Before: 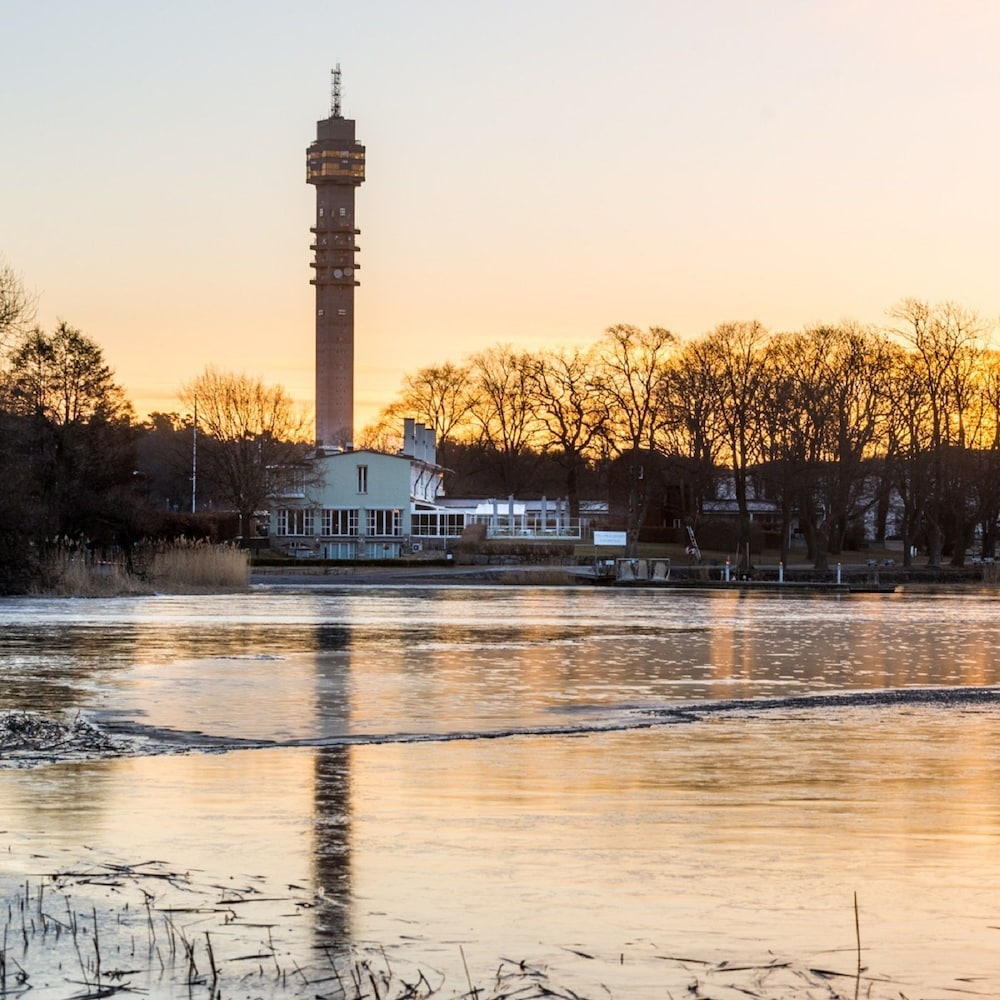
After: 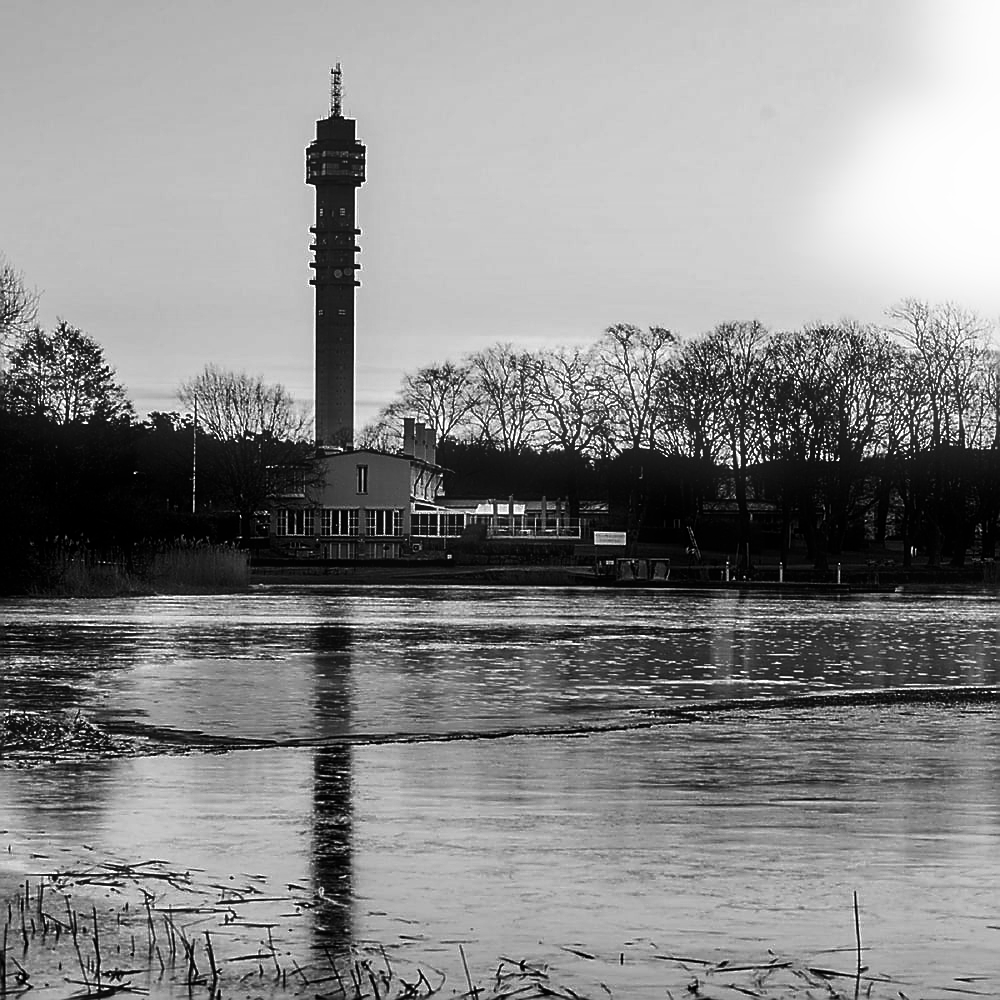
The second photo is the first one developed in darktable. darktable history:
bloom: size 5%, threshold 95%, strength 15%
contrast brightness saturation: contrast -0.03, brightness -0.59, saturation -1
color zones: curves: ch0 [(0, 0.6) (0.129, 0.508) (0.193, 0.483) (0.429, 0.5) (0.571, 0.5) (0.714, 0.5) (0.857, 0.5) (1, 0.6)]; ch1 [(0, 0.481) (0.112, 0.245) (0.213, 0.223) (0.429, 0.233) (0.571, 0.231) (0.683, 0.242) (0.857, 0.296) (1, 0.481)]
sharpen: radius 1.4, amount 1.25, threshold 0.7
